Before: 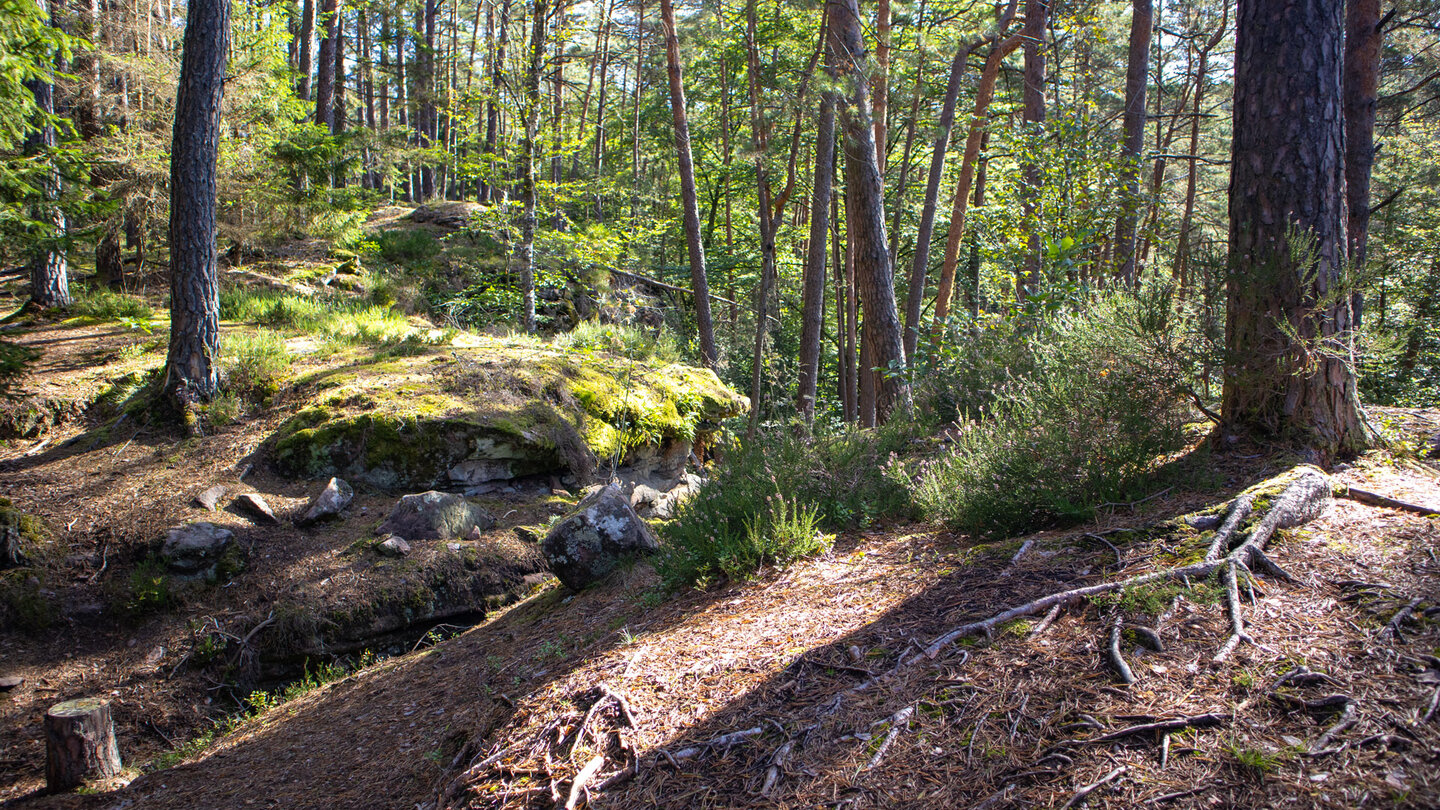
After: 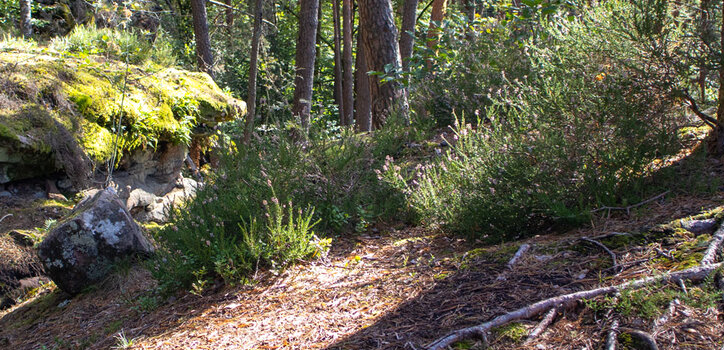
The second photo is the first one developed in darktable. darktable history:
tone equalizer: on, module defaults
crop: left 35.03%, top 36.625%, right 14.663%, bottom 20.057%
